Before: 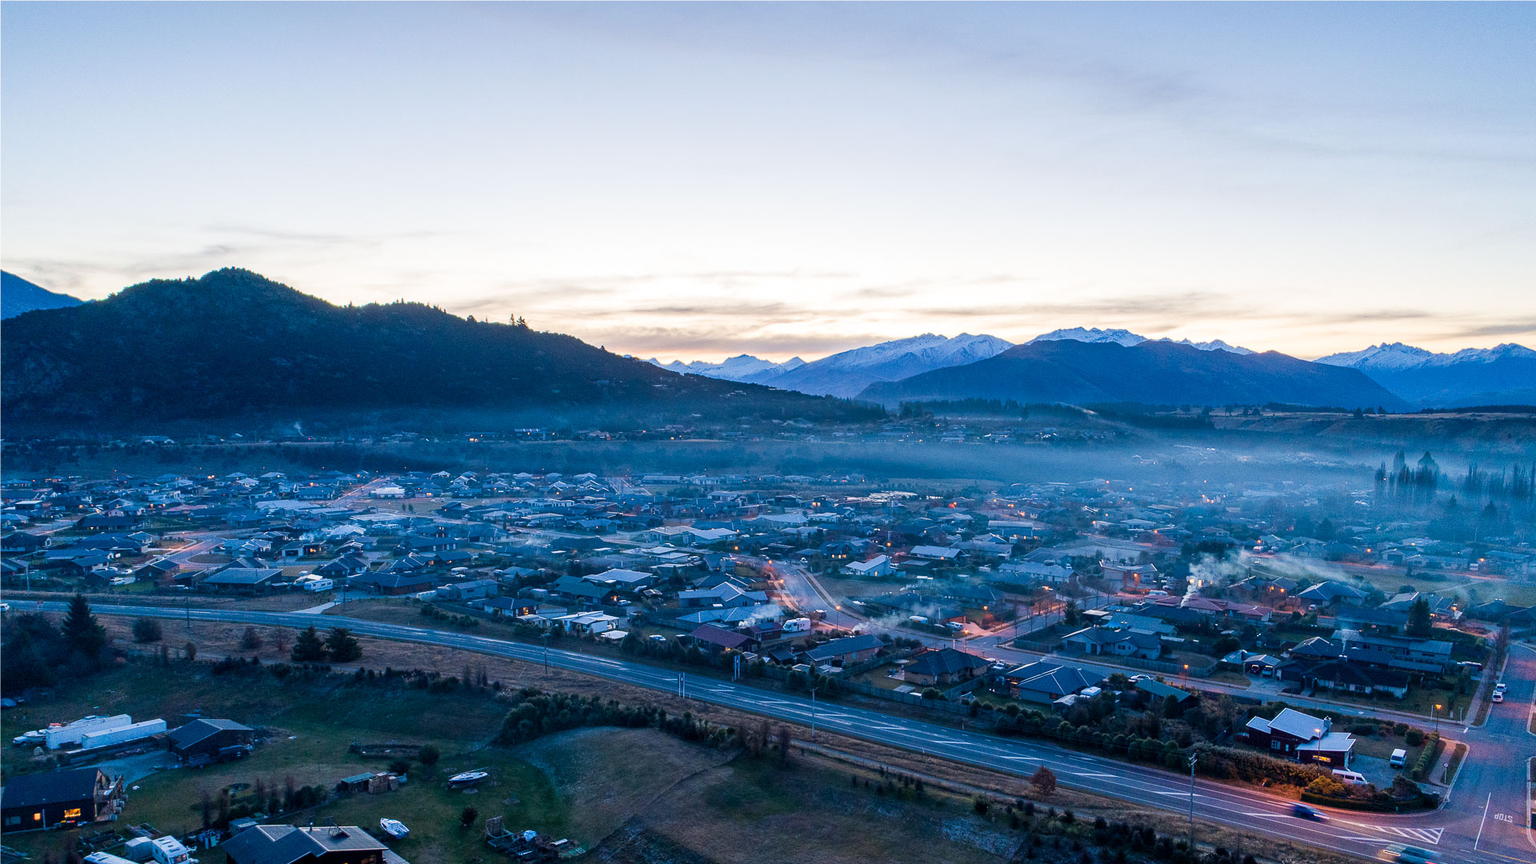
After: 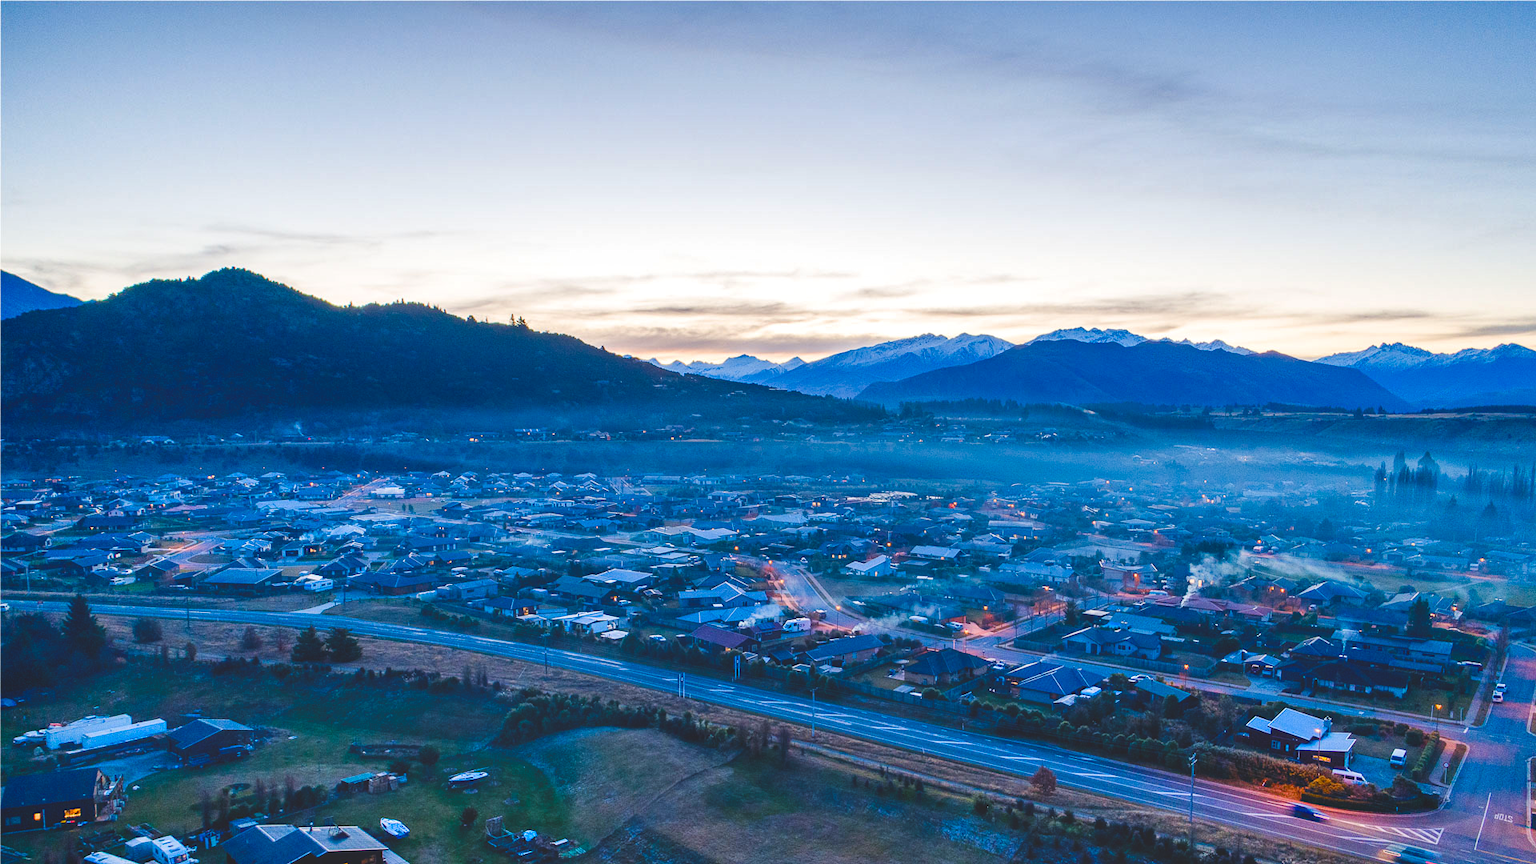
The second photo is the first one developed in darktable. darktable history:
shadows and highlights: highlights color adjustment 73.07%, soften with gaussian
color balance rgb: global offset › luminance 1.503%, perceptual saturation grading › global saturation 20%, perceptual saturation grading › highlights -24.932%, perceptual saturation grading › shadows 49.373%, global vibrance 20%
